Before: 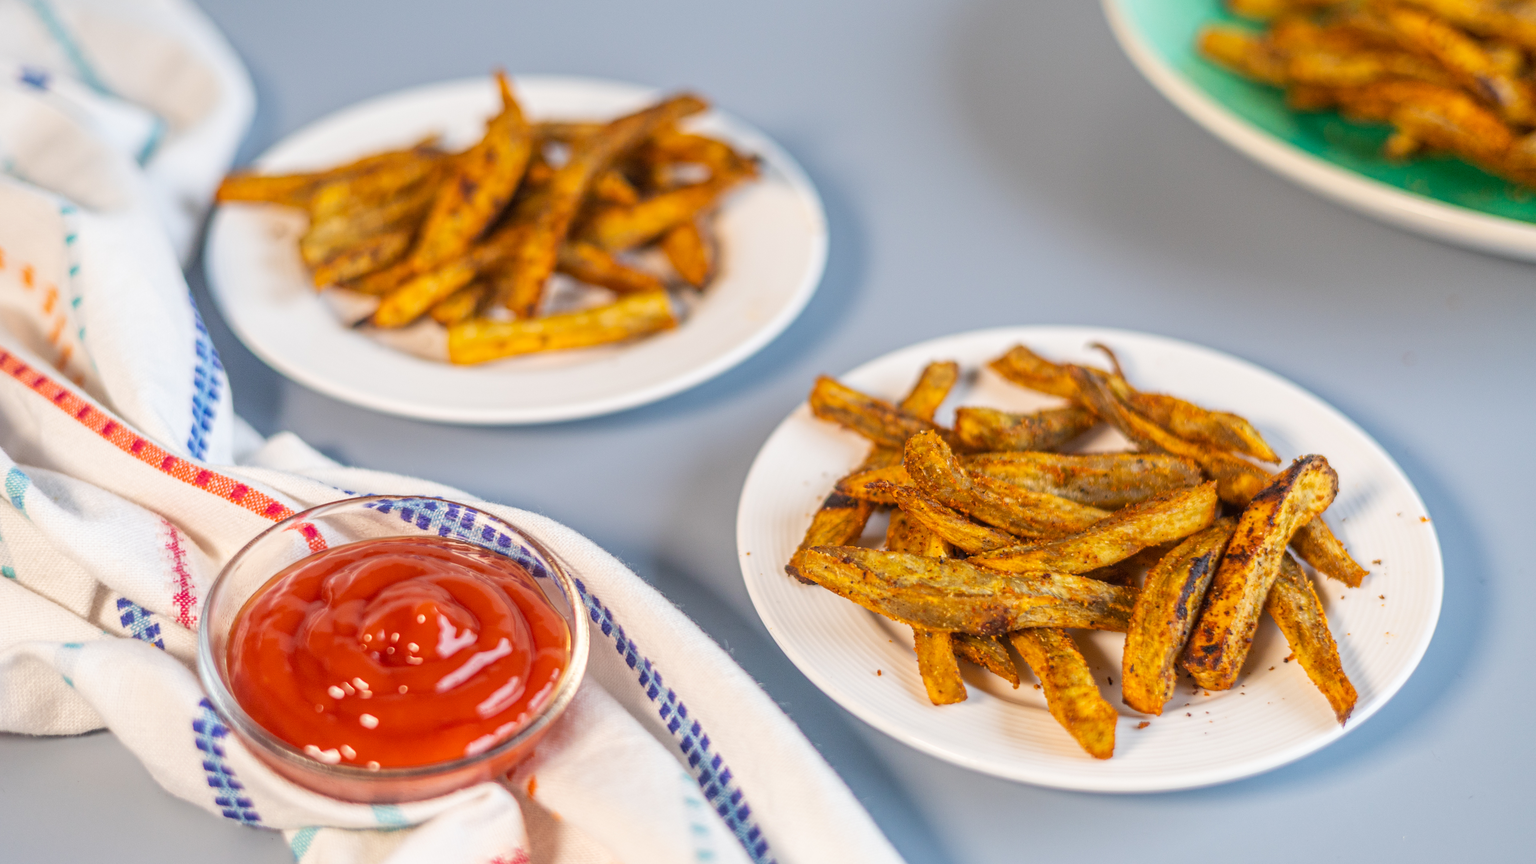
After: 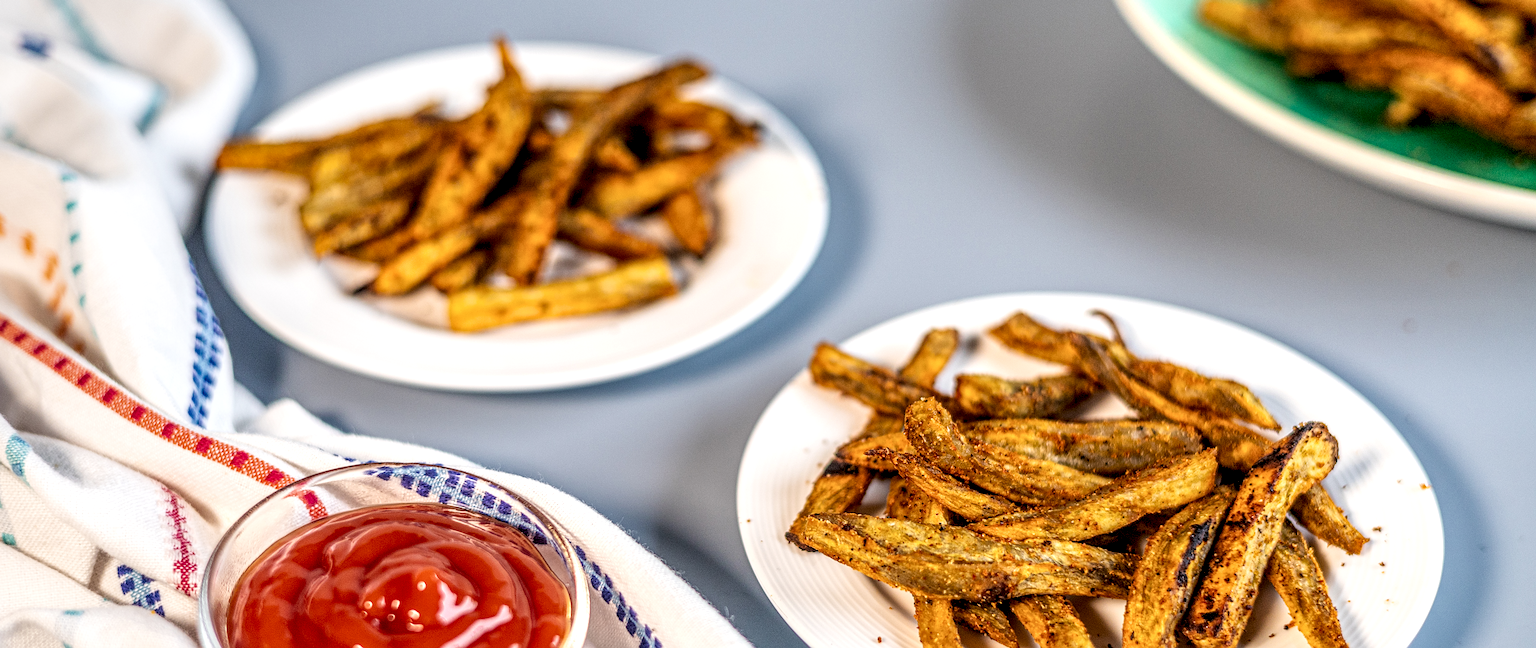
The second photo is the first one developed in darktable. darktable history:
local contrast: highlights 79%, shadows 56%, detail 175%, midtone range 0.428
crop: top 3.857%, bottom 21.132%
filmic rgb: black relative exposure -4.93 EV, white relative exposure 2.84 EV, hardness 3.72
sharpen: on, module defaults
